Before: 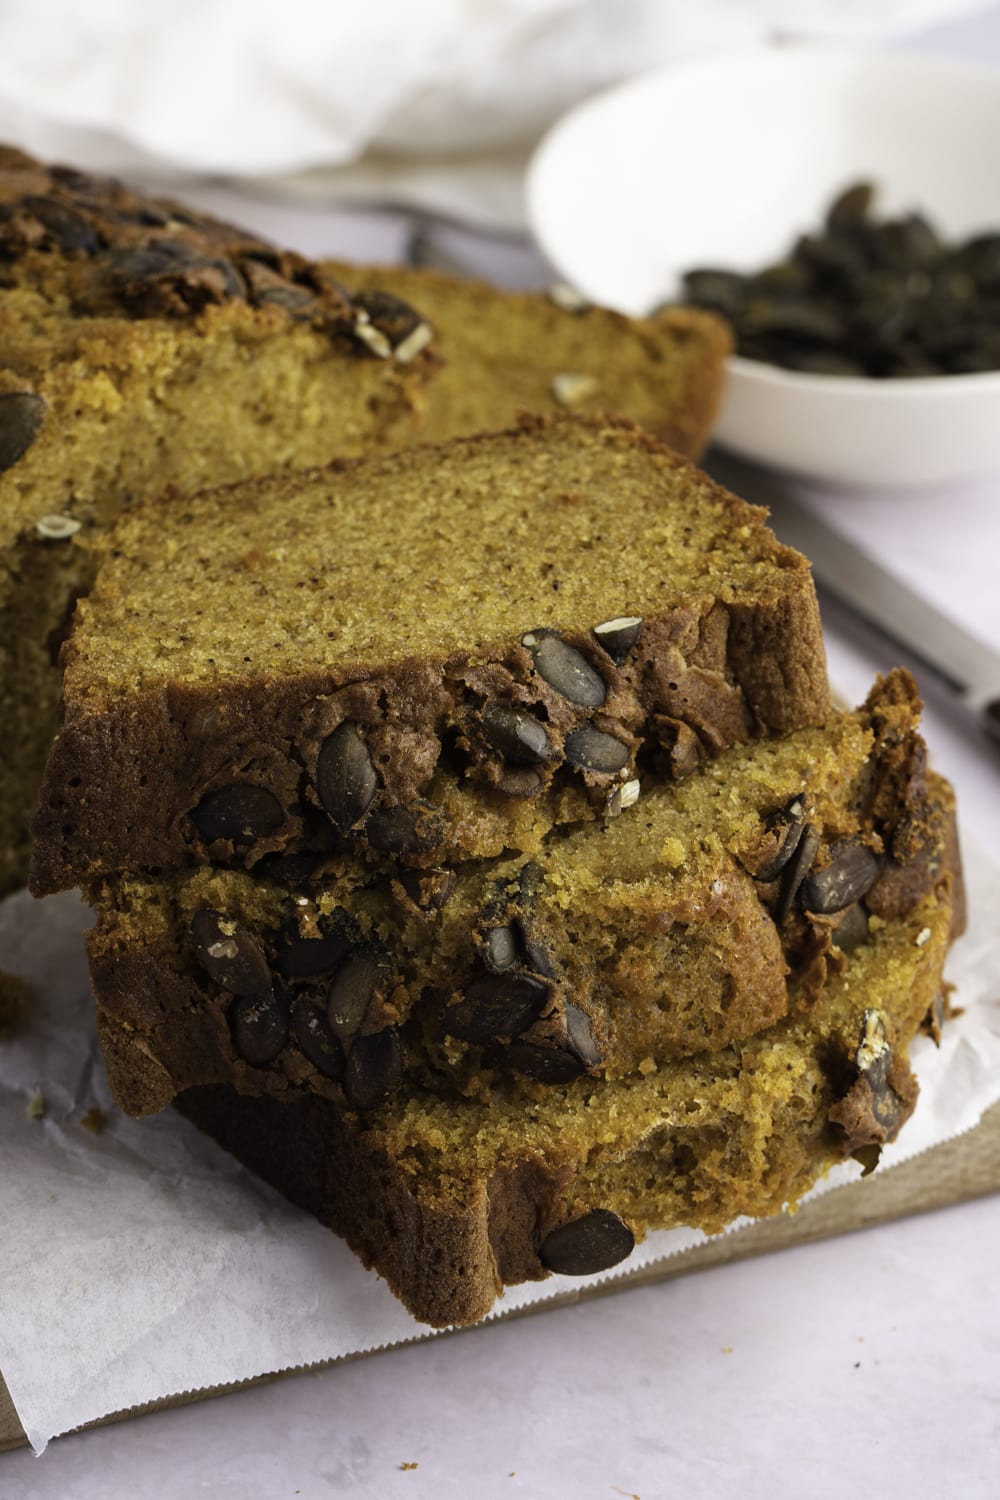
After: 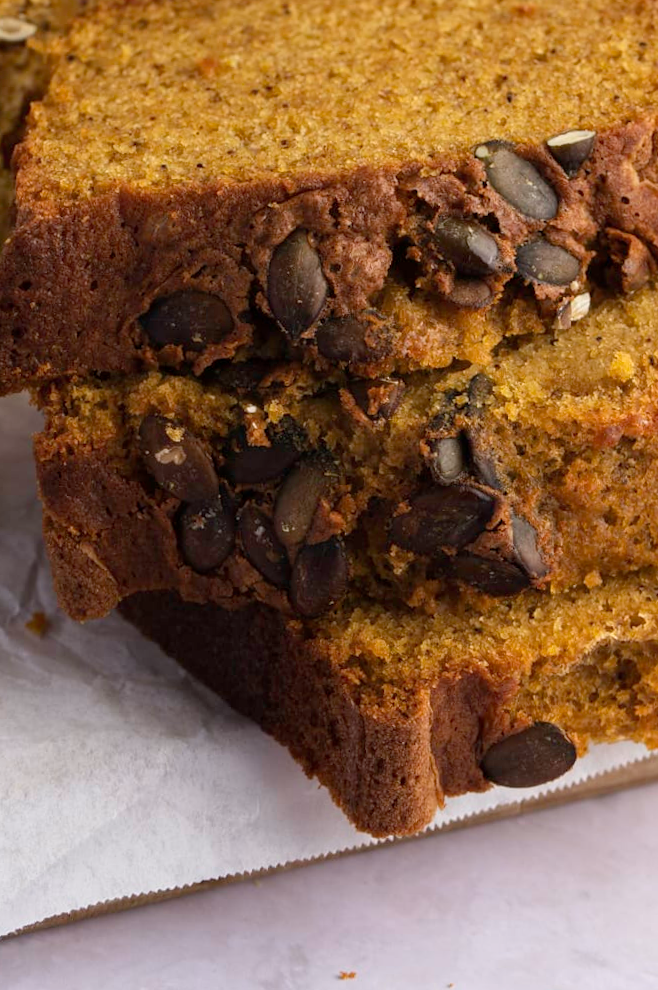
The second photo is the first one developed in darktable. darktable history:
crop and rotate: angle -1.03°, left 3.724%, top 32.162%, right 28.625%
